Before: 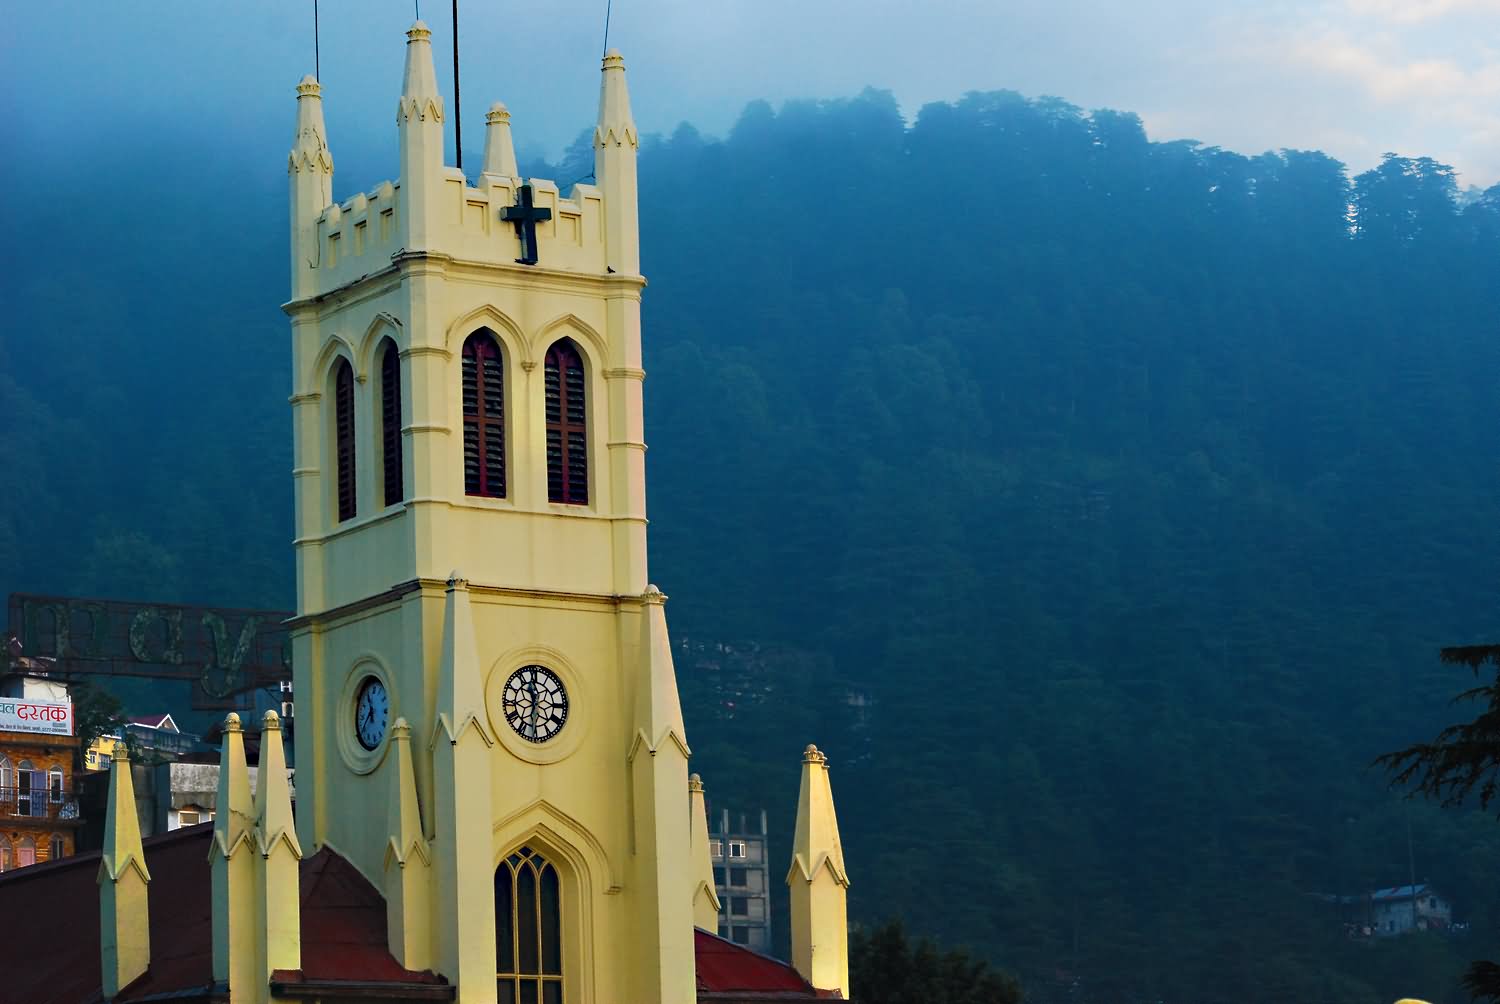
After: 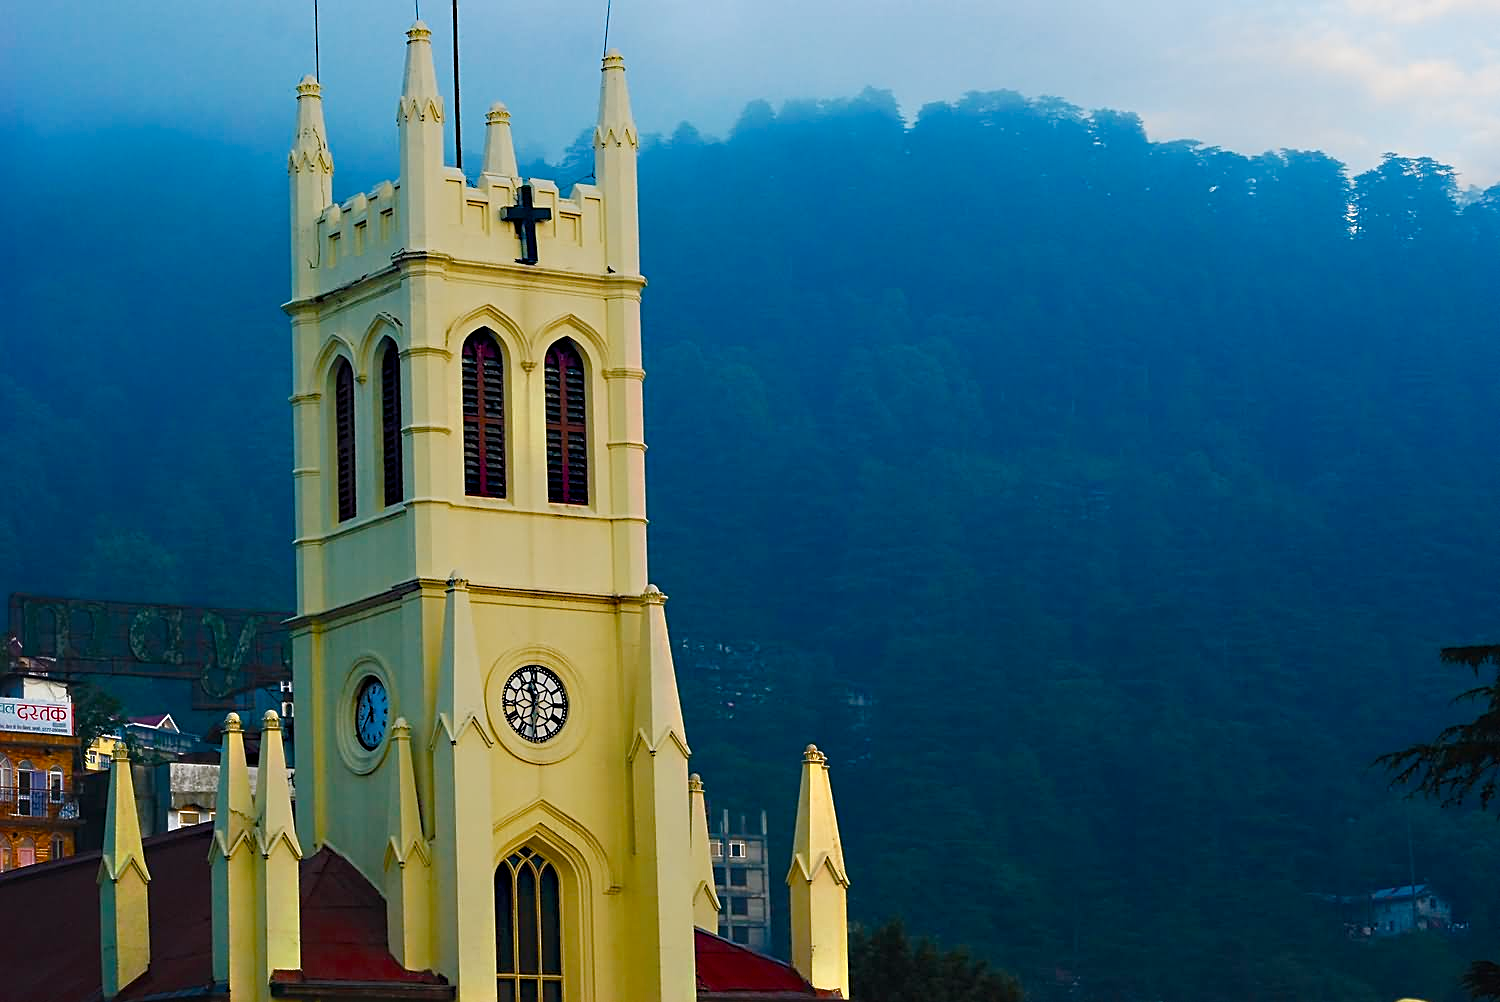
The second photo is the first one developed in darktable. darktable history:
sharpen: on, module defaults
tone equalizer: -8 EV -0.55 EV
crop: top 0.05%, bottom 0.098%
color balance rgb: perceptual saturation grading › global saturation 20%, perceptual saturation grading › highlights -25%, perceptual saturation grading › shadows 50%
